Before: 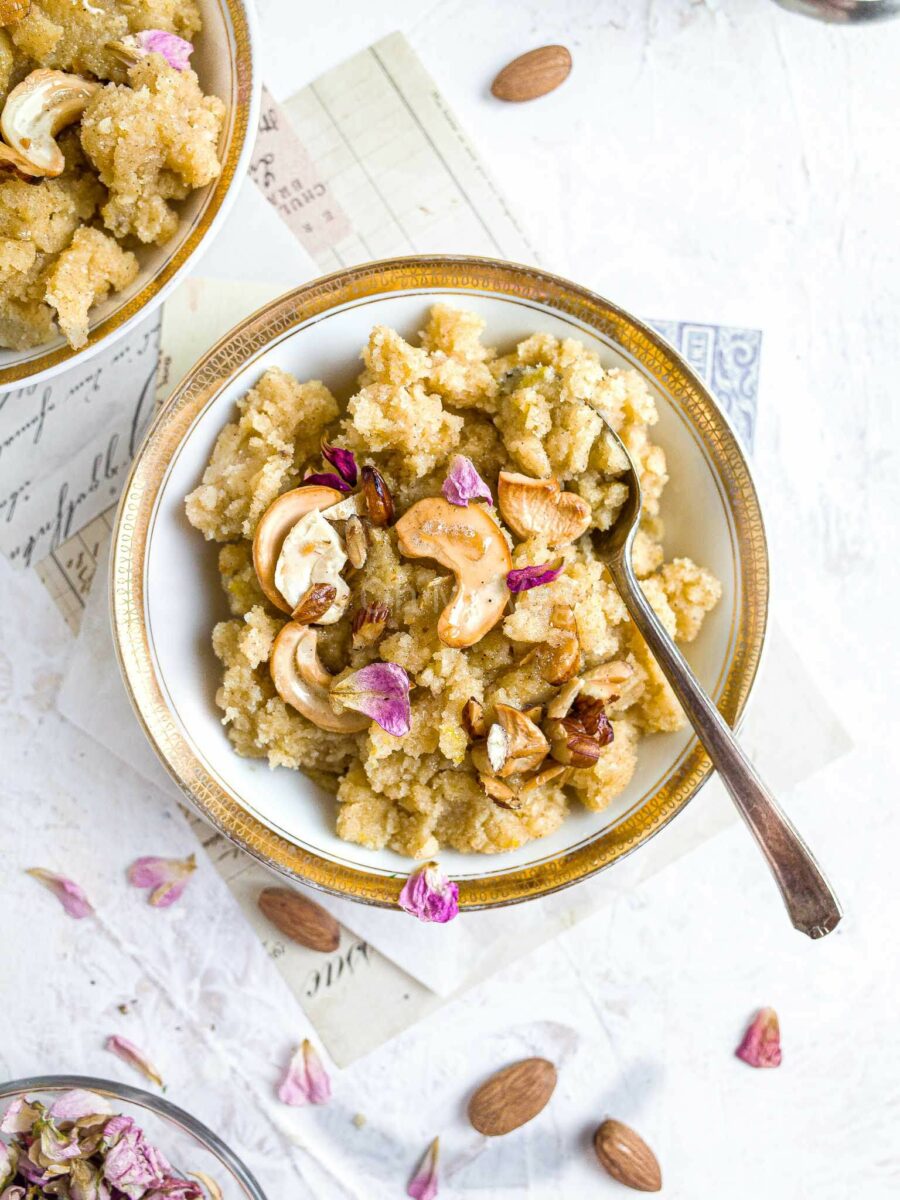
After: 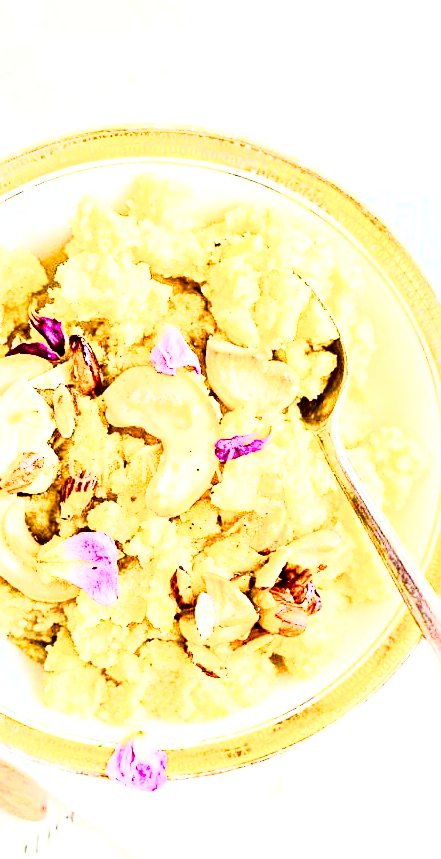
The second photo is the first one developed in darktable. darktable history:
crop: left 32.449%, top 10.983%, right 18.513%, bottom 17.41%
color balance rgb: perceptual saturation grading › global saturation 20%, perceptual saturation grading › highlights -49.984%, perceptual saturation grading › shadows 25.337%, global vibrance 16.27%, saturation formula JzAzBz (2021)
sharpen: on, module defaults
contrast brightness saturation: contrast 0.206, brightness -0.11, saturation 0.21
exposure: black level correction 0, exposure 0.898 EV, compensate highlight preservation false
tone equalizer: -8 EV -0.783 EV, -7 EV -0.671 EV, -6 EV -0.622 EV, -5 EV -0.403 EV, -3 EV 0.37 EV, -2 EV 0.6 EV, -1 EV 0.698 EV, +0 EV 0.722 EV
base curve: curves: ch0 [(0, 0) (0.012, 0.01) (0.073, 0.168) (0.31, 0.711) (0.645, 0.957) (1, 1)]
